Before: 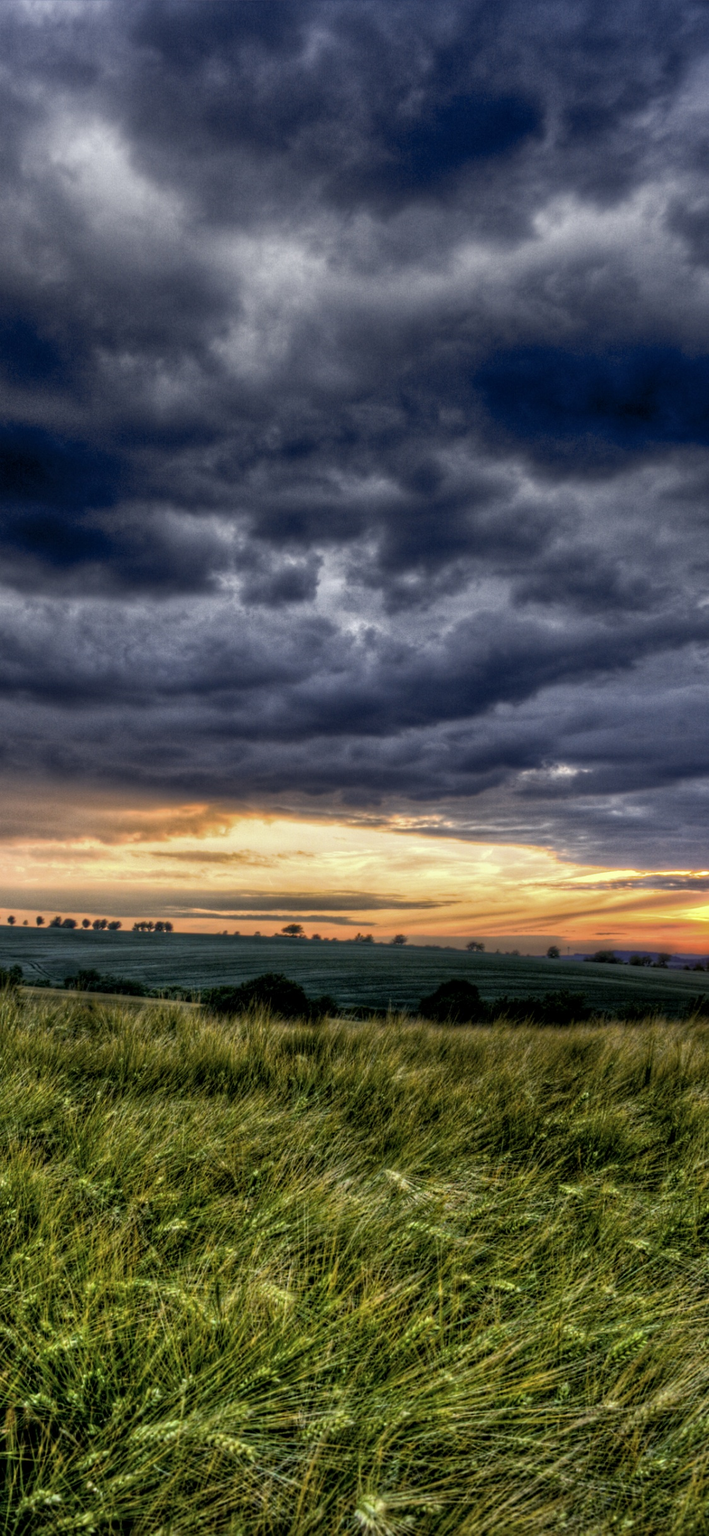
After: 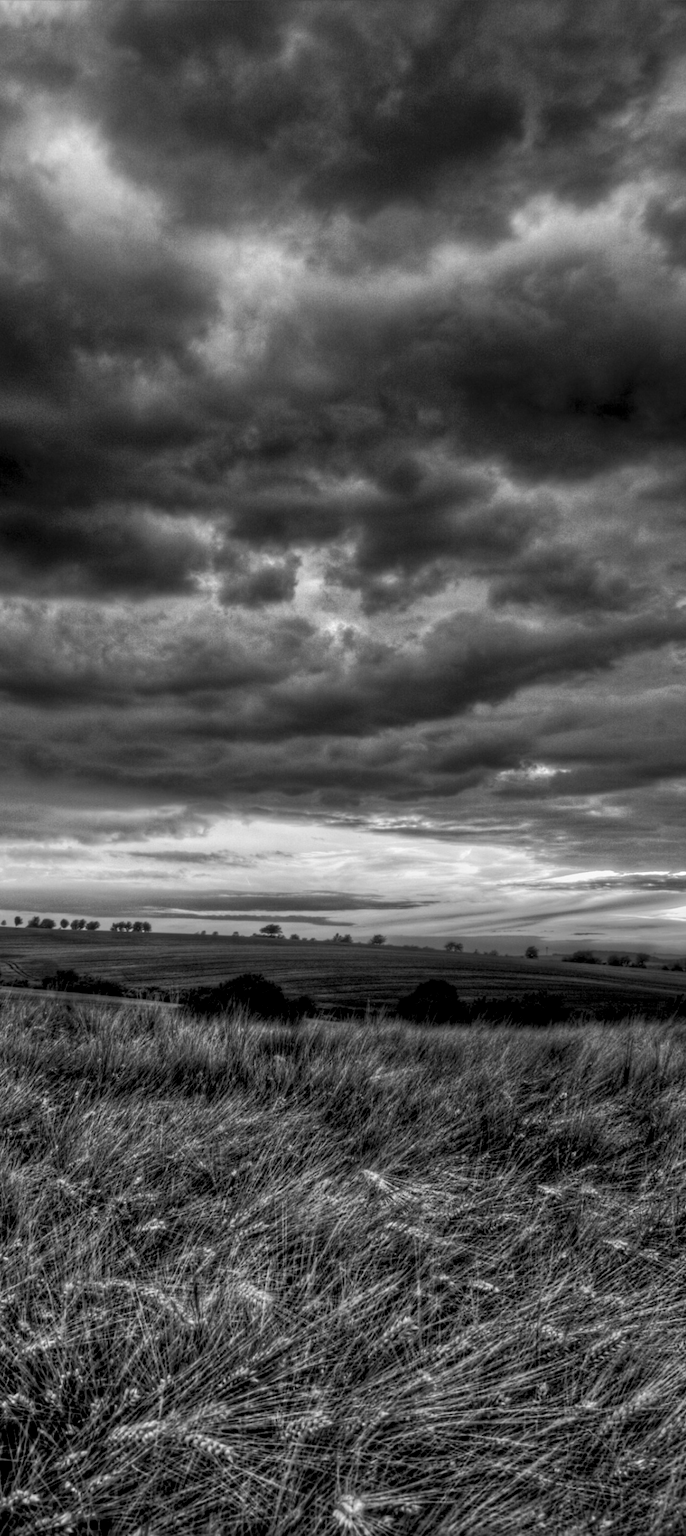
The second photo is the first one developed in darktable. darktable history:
crop and rotate: left 3.173%
color calibration: output gray [0.28, 0.41, 0.31, 0], gray › normalize channels true, illuminant as shot in camera, x 0.358, y 0.373, temperature 4628.91 K, gamut compression 0.027
local contrast: on, module defaults
tone curve: curves: ch0 [(0, 0) (0.003, 0.003) (0.011, 0.011) (0.025, 0.024) (0.044, 0.043) (0.069, 0.068) (0.1, 0.097) (0.136, 0.132) (0.177, 0.173) (0.224, 0.219) (0.277, 0.27) (0.335, 0.327) (0.399, 0.389) (0.468, 0.457) (0.543, 0.549) (0.623, 0.628) (0.709, 0.713) (0.801, 0.803) (0.898, 0.899) (1, 1)], color space Lab, independent channels, preserve colors none
